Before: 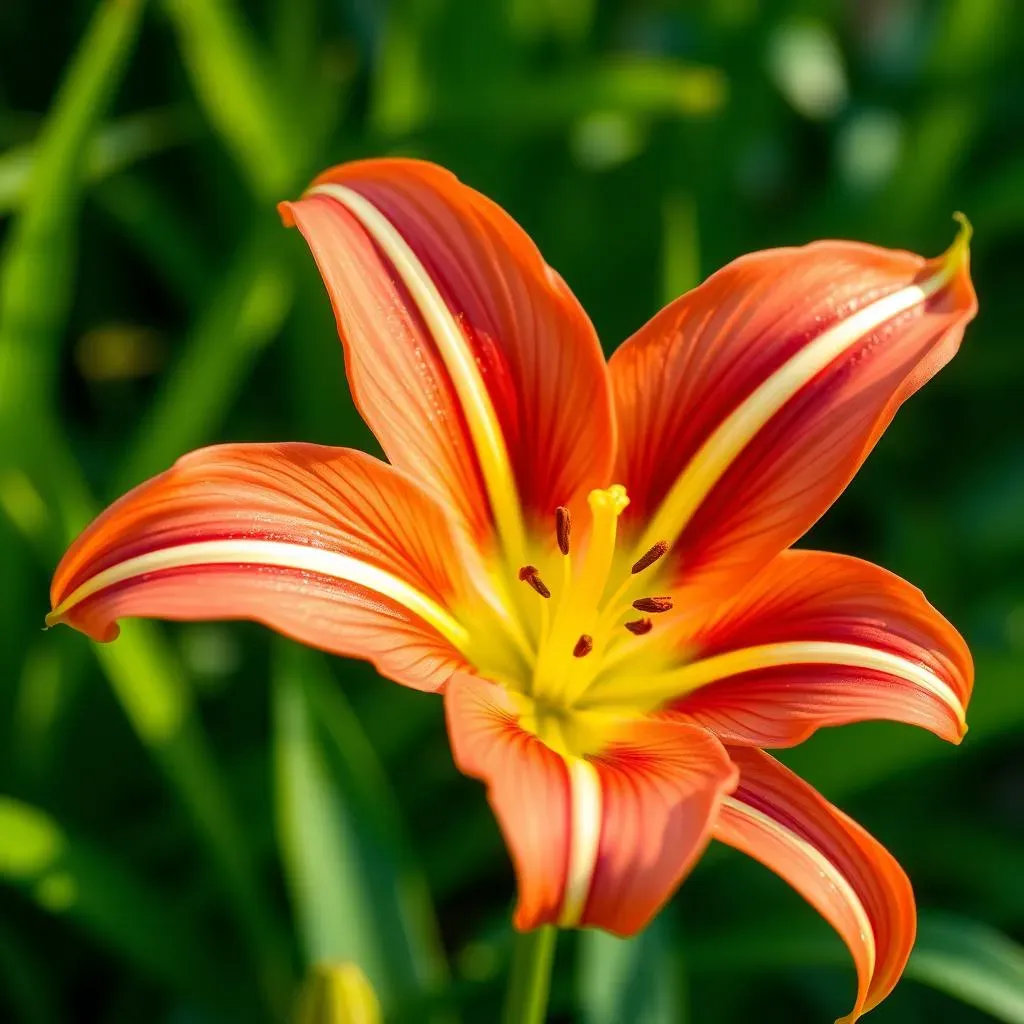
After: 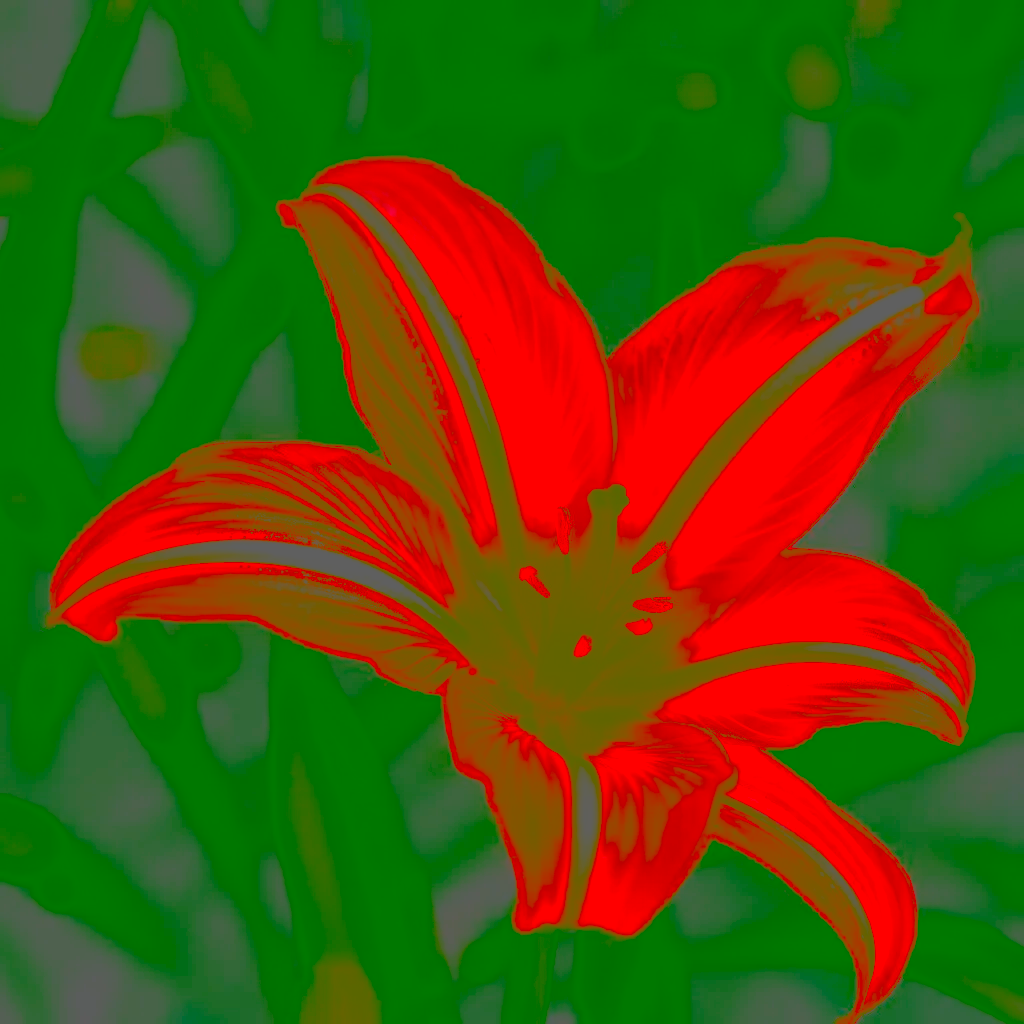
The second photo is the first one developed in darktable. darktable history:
base curve: curves: ch0 [(0, 0) (0.032, 0.037) (0.105, 0.228) (0.435, 0.76) (0.856, 0.983) (1, 1)], preserve colors none
contrast brightness saturation: contrast -0.989, brightness -0.166, saturation 0.768
